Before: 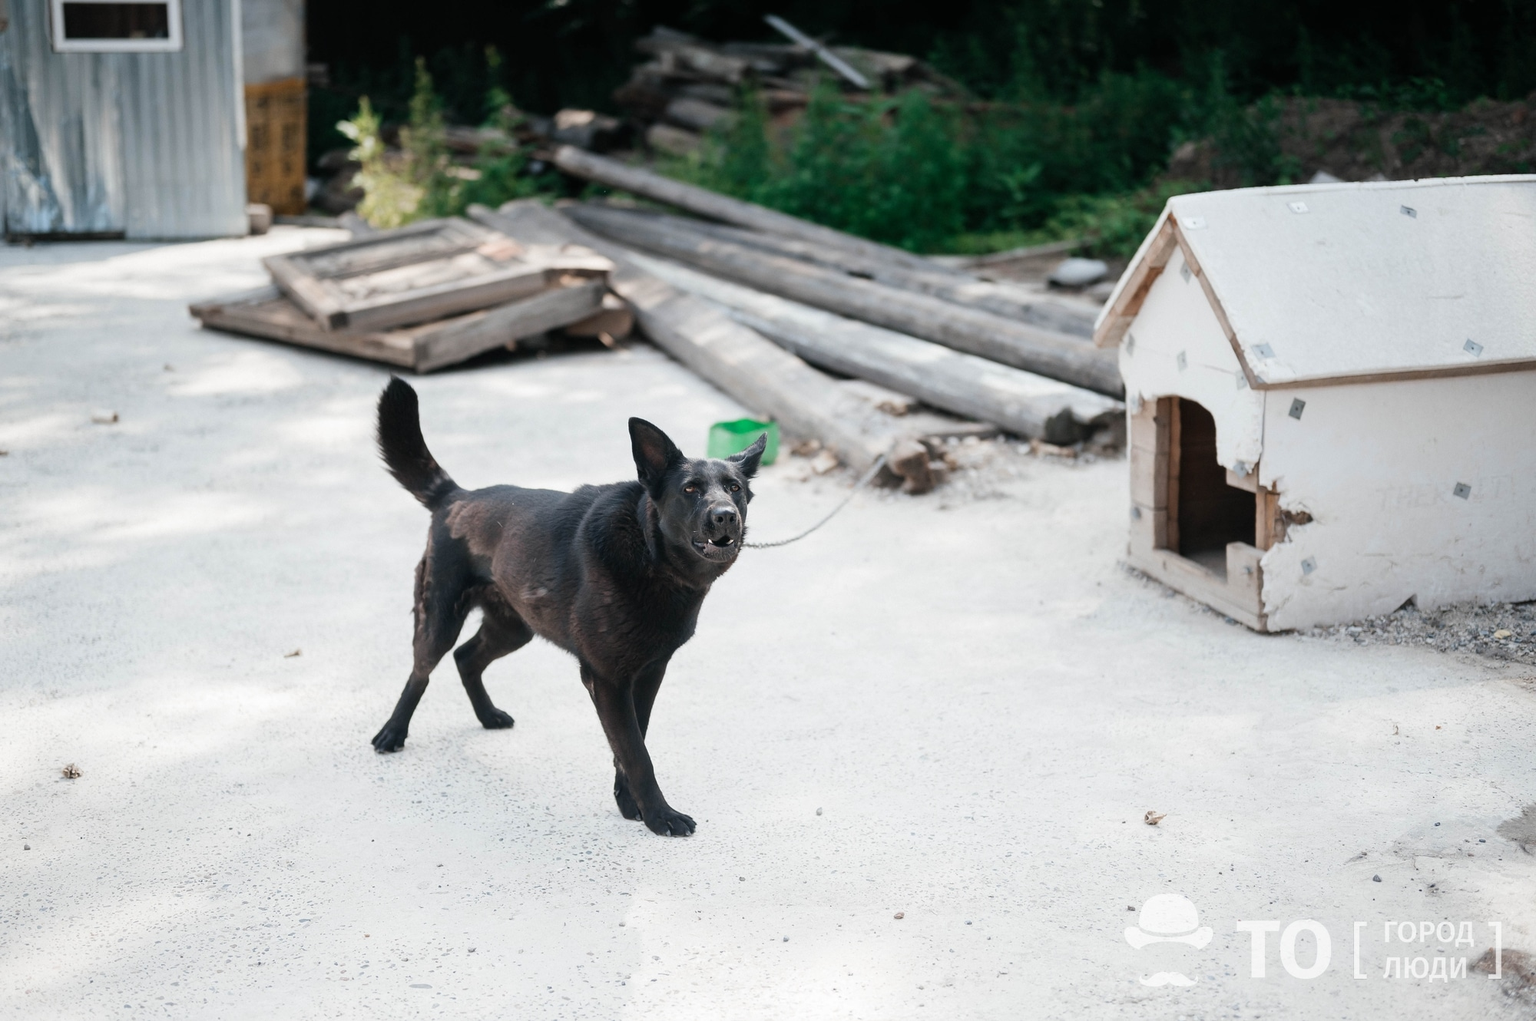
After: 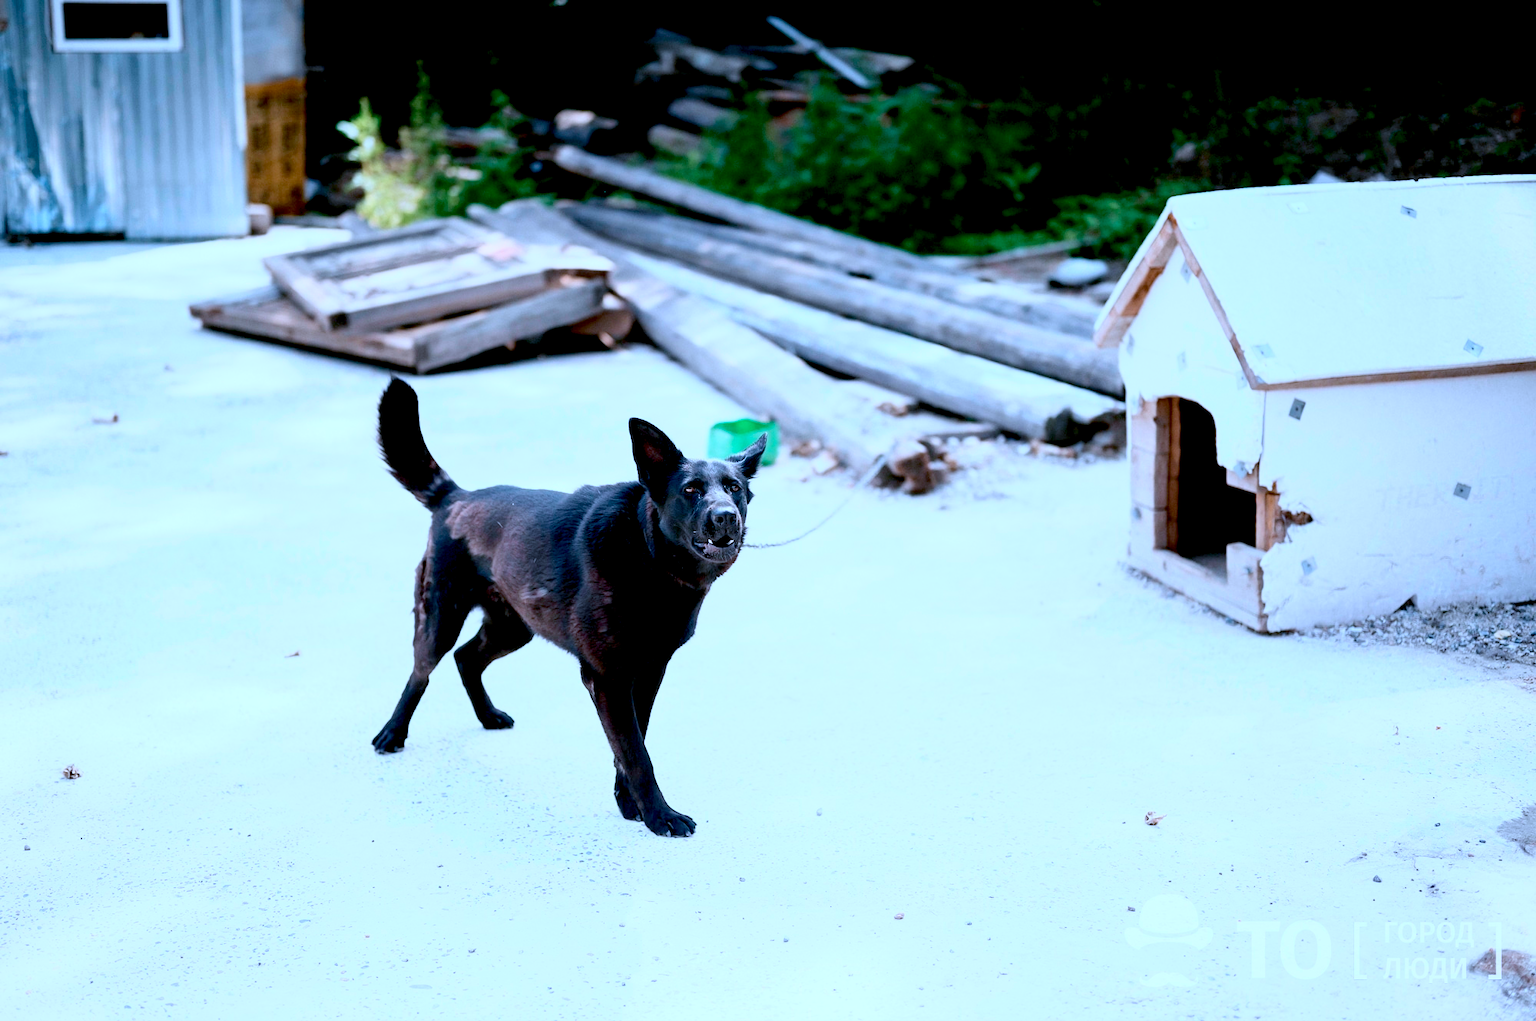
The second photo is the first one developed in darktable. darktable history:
tone curve: curves: ch0 [(0, 0) (0.091, 0.077) (0.517, 0.574) (0.745, 0.82) (0.844, 0.908) (0.909, 0.942) (1, 0.973)]; ch1 [(0, 0) (0.437, 0.404) (0.5, 0.5) (0.534, 0.554) (0.58, 0.603) (0.616, 0.649) (1, 1)]; ch2 [(0, 0) (0.442, 0.415) (0.5, 0.5) (0.535, 0.557) (0.585, 0.62) (1, 1)], color space Lab, independent channels, preserve colors none
exposure: black level correction 0.025, exposure 0.182 EV, compensate highlight preservation false
color calibration: illuminant custom, x 0.39, y 0.392, temperature 3856.94 K
